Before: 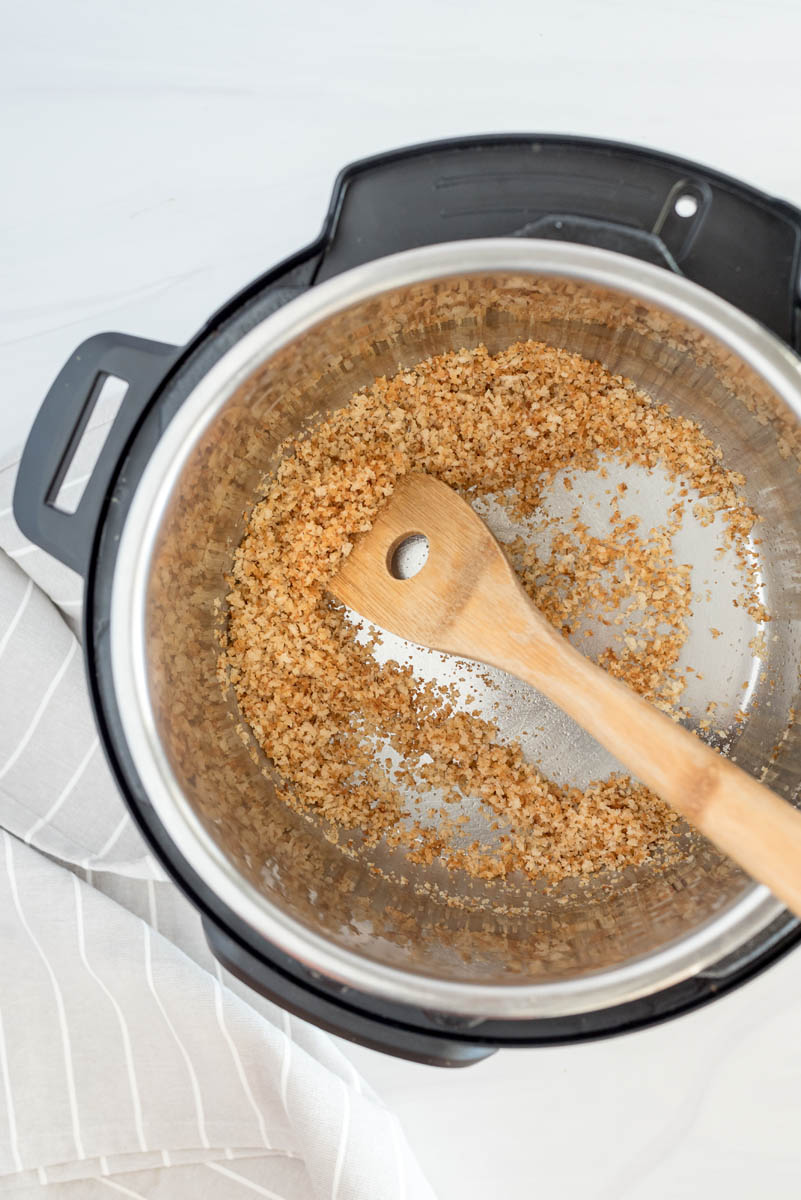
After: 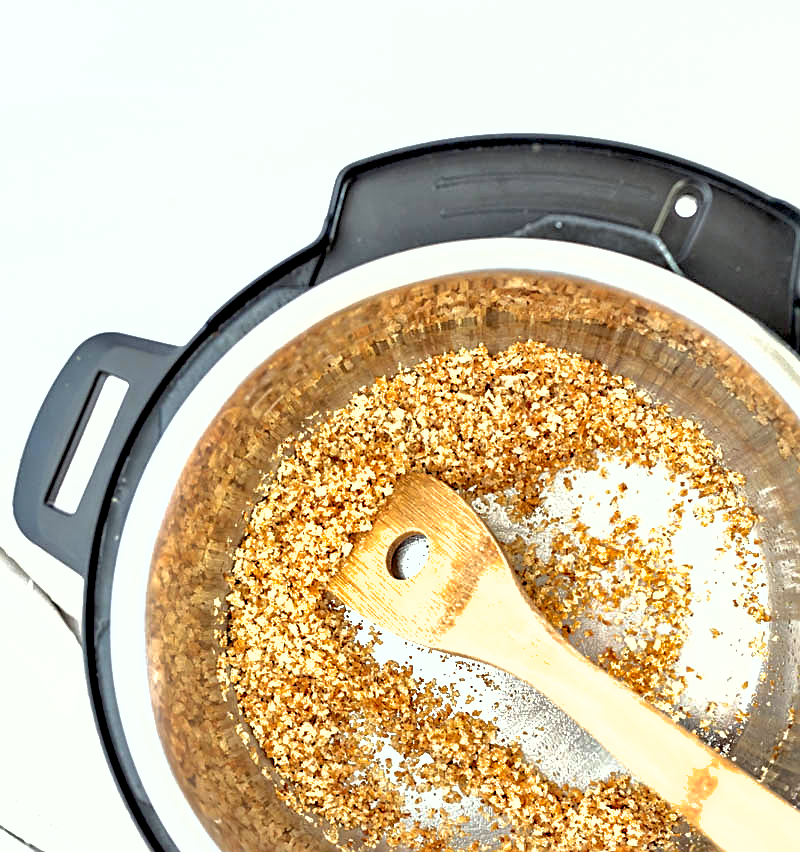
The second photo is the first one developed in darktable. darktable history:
crop: right 0.001%, bottom 28.965%
contrast equalizer: y [[0.6 ×6], [0.55 ×6], [0 ×6], [0 ×6], [0 ×6]]
exposure: black level correction 0, exposure 0.939 EV, compensate highlight preservation false
shadows and highlights: on, module defaults
color correction: highlights a* -2.63, highlights b* 2.61
tone equalizer: edges refinement/feathering 500, mask exposure compensation -1.57 EV, preserve details no
sharpen: on, module defaults
